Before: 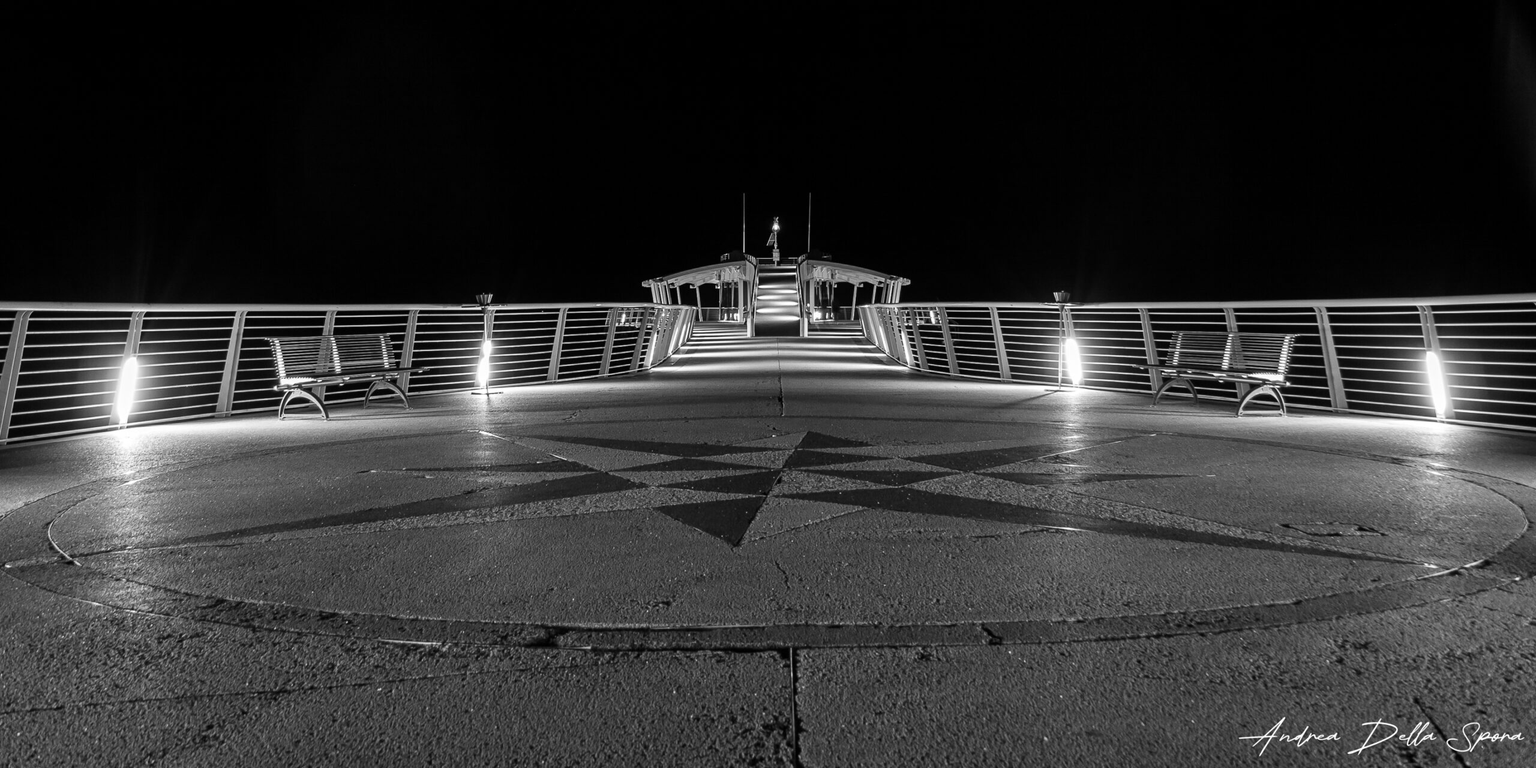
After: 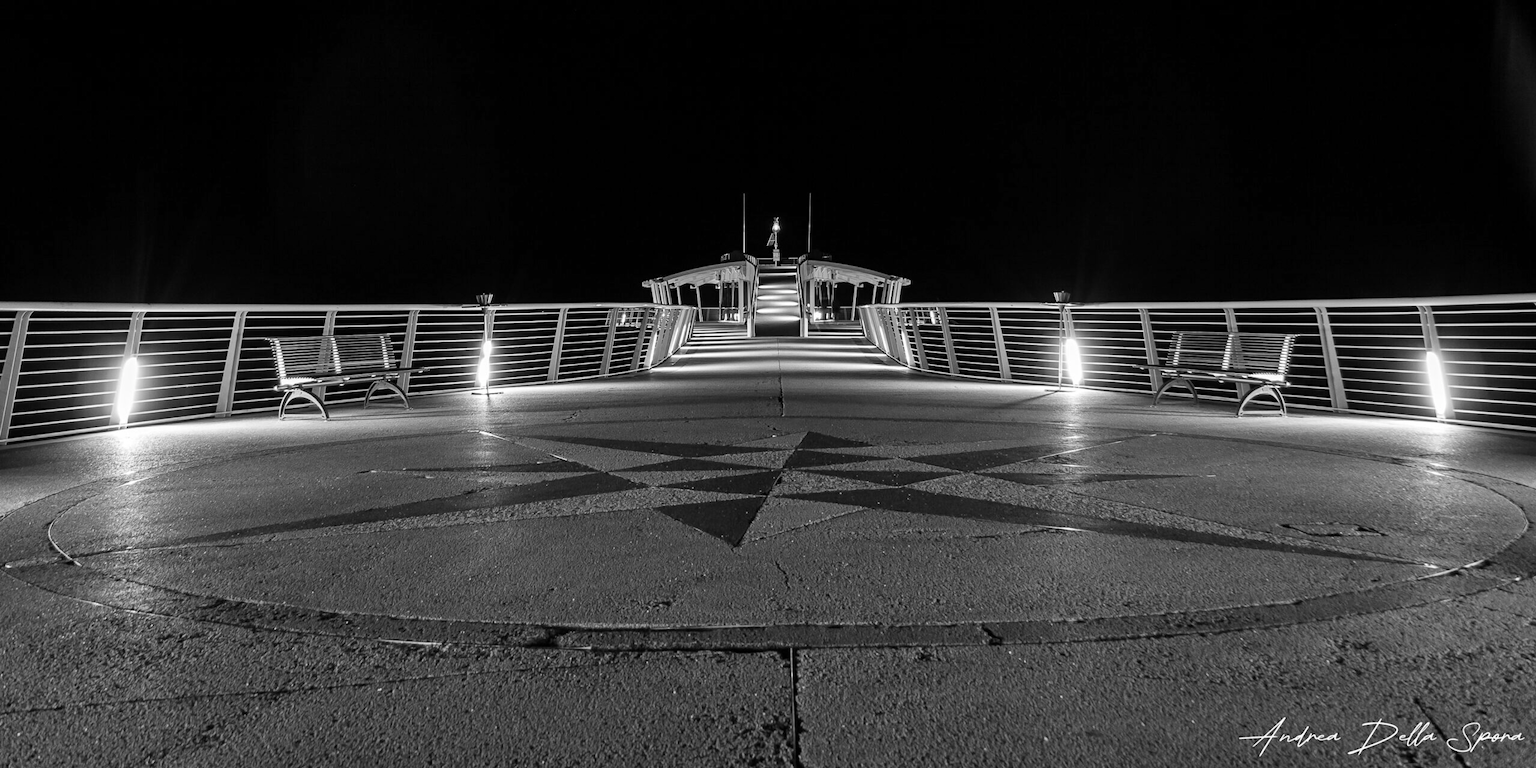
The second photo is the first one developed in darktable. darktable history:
shadows and highlights: shadows 30.74, highlights -63.27, soften with gaussian
